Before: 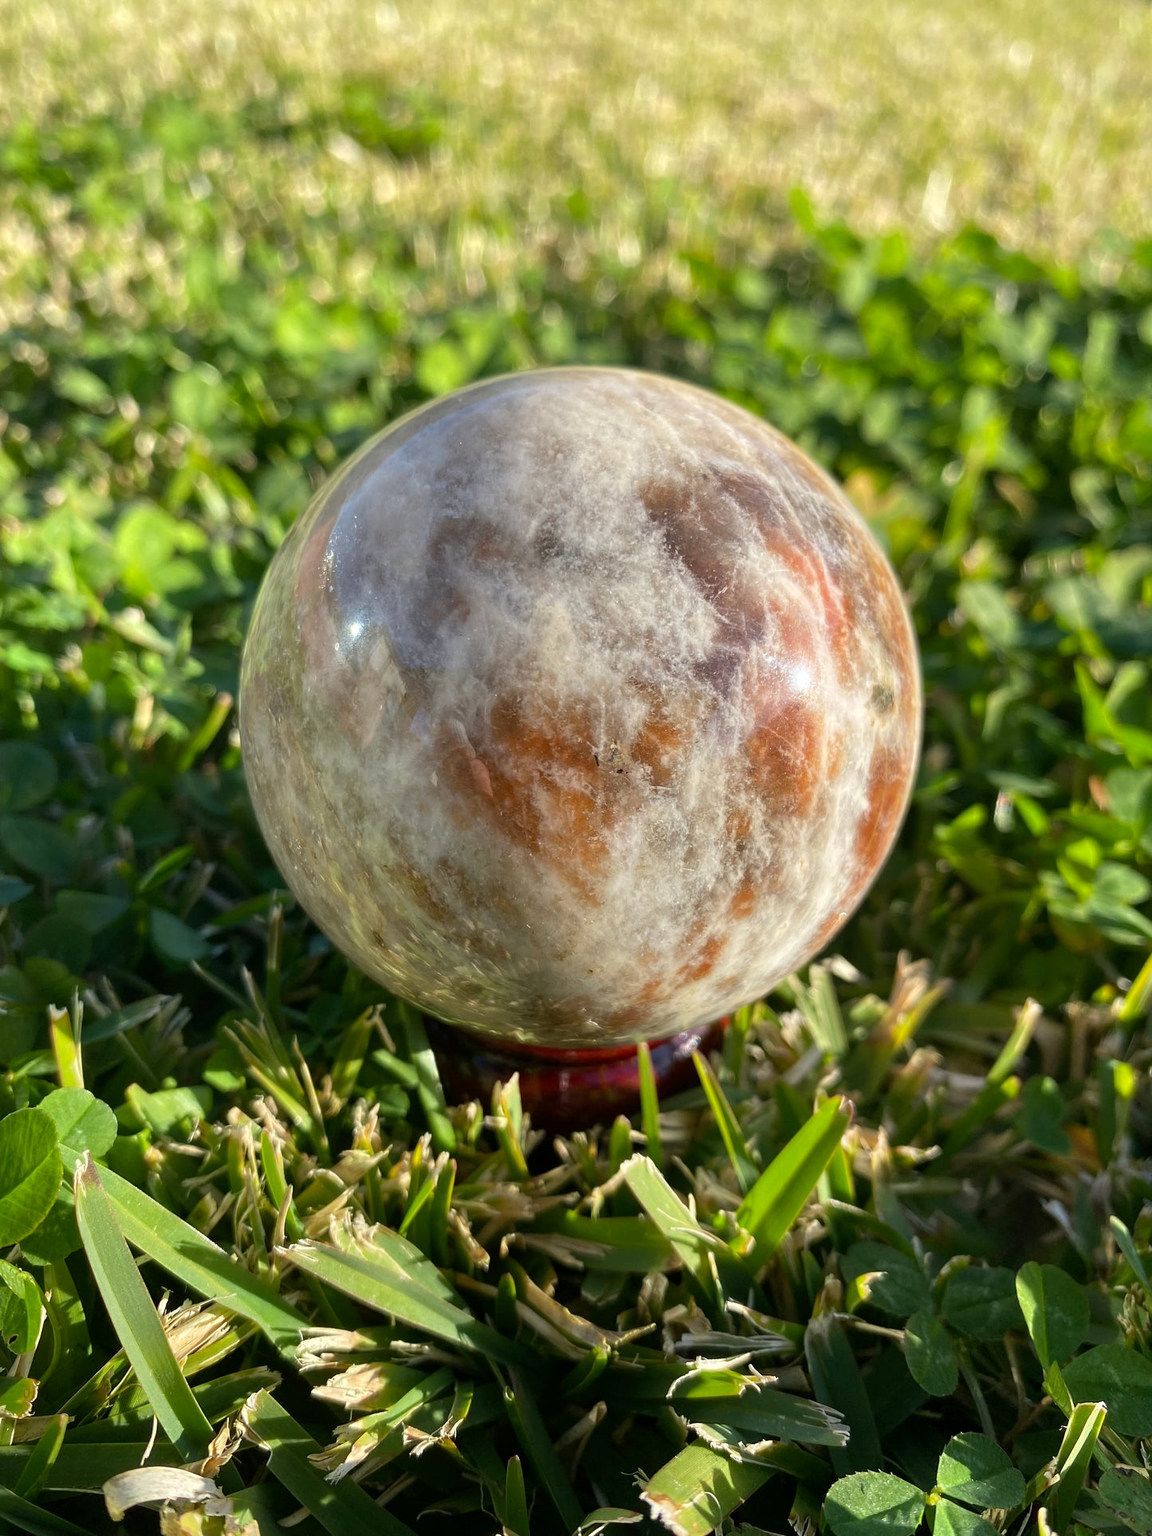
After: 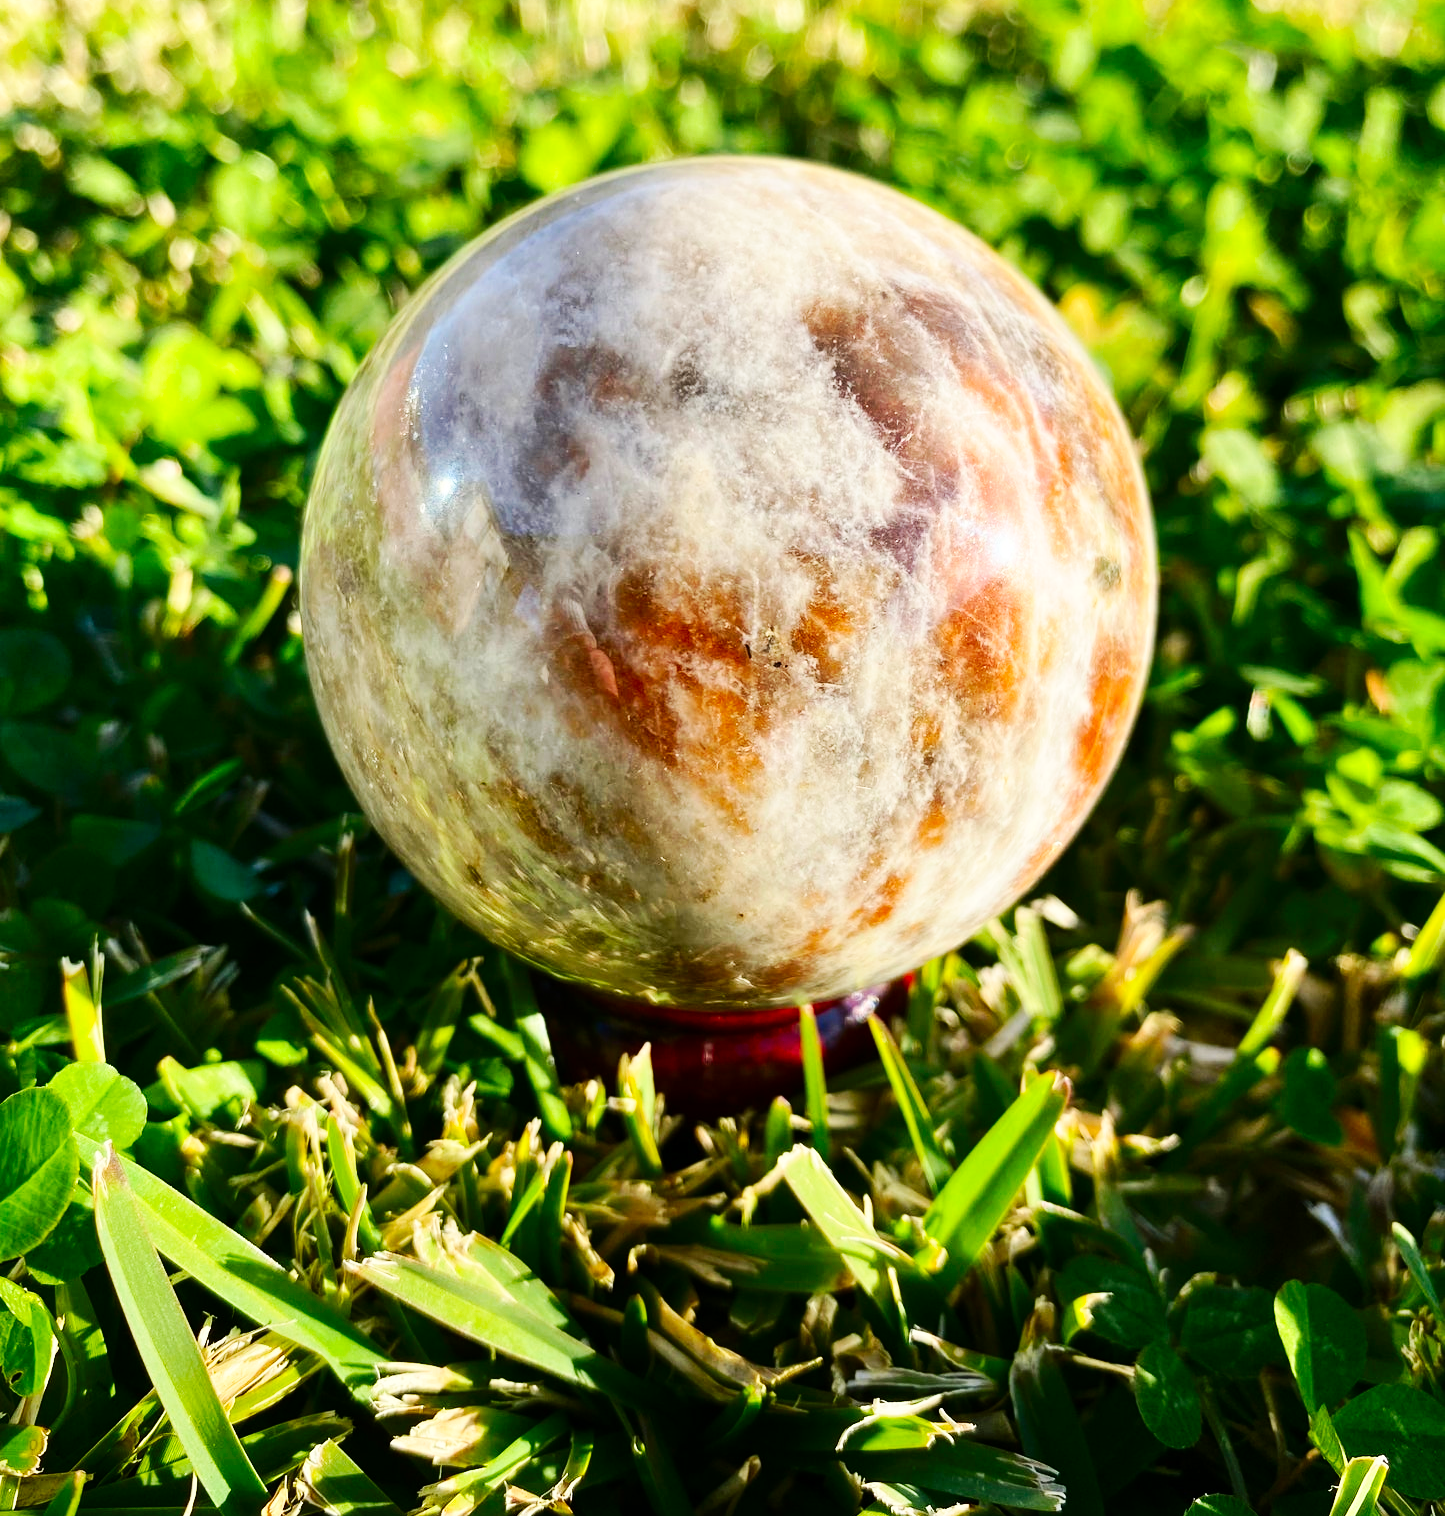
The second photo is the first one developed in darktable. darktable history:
contrast brightness saturation: contrast 0.18, saturation 0.3
base curve: curves: ch0 [(0, 0) (0.032, 0.025) (0.121, 0.166) (0.206, 0.329) (0.605, 0.79) (1, 1)], preserve colors none
crop and rotate: top 15.774%, bottom 5.506%
